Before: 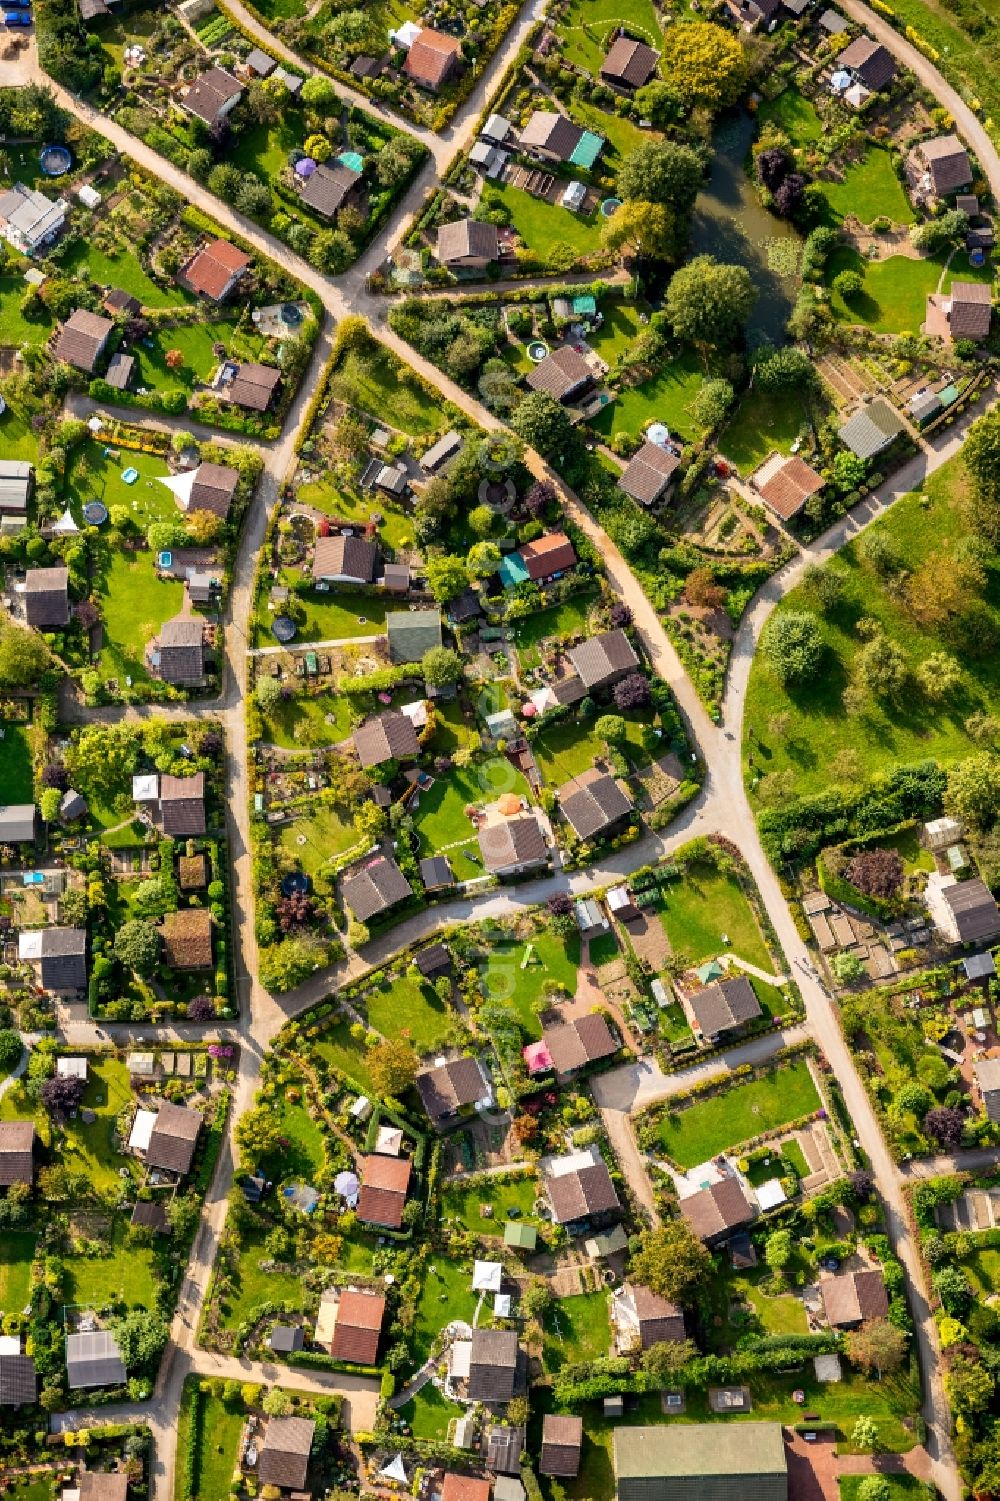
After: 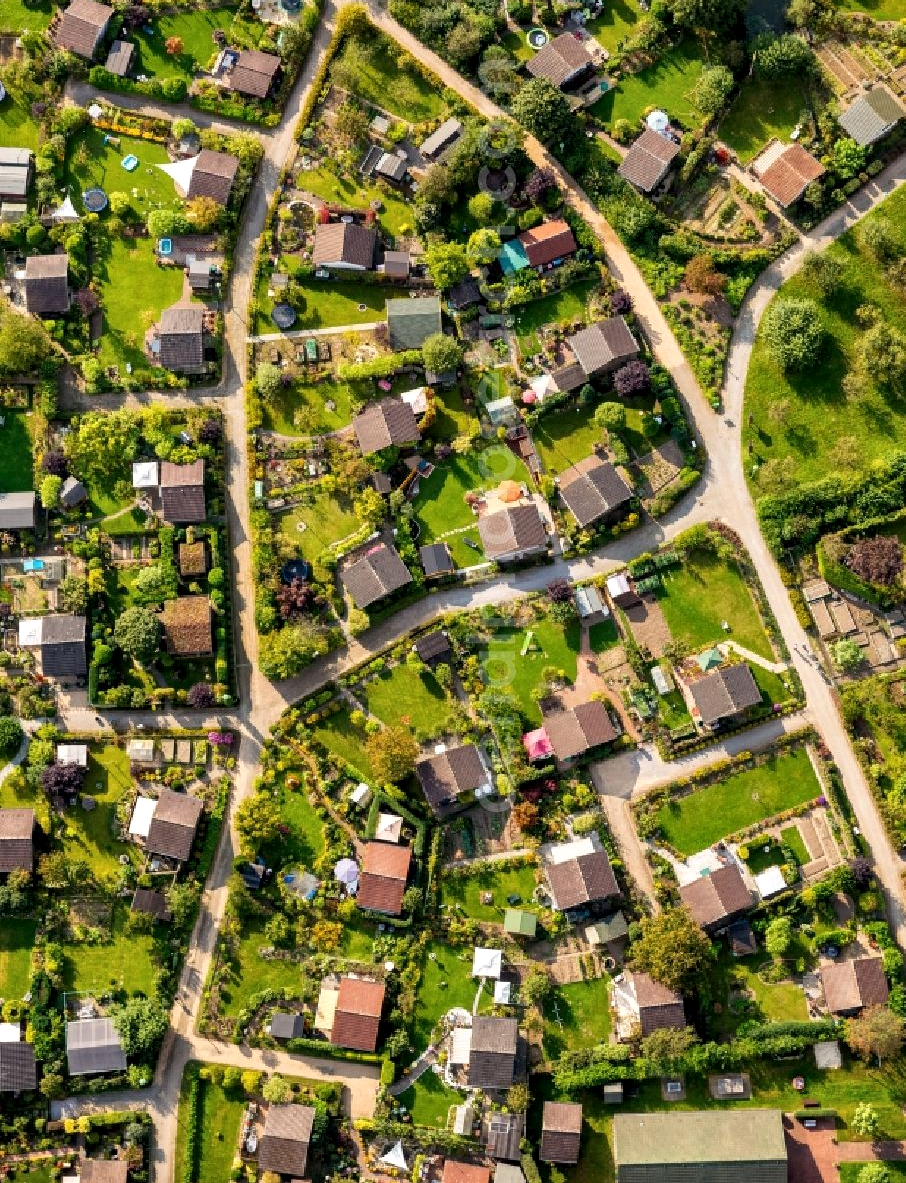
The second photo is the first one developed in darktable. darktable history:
tone equalizer: mask exposure compensation -0.507 EV
shadows and highlights: low approximation 0.01, soften with gaussian
local contrast: highlights 105%, shadows 100%, detail 120%, midtone range 0.2
crop: top 20.862%, right 9.396%, bottom 0.267%
